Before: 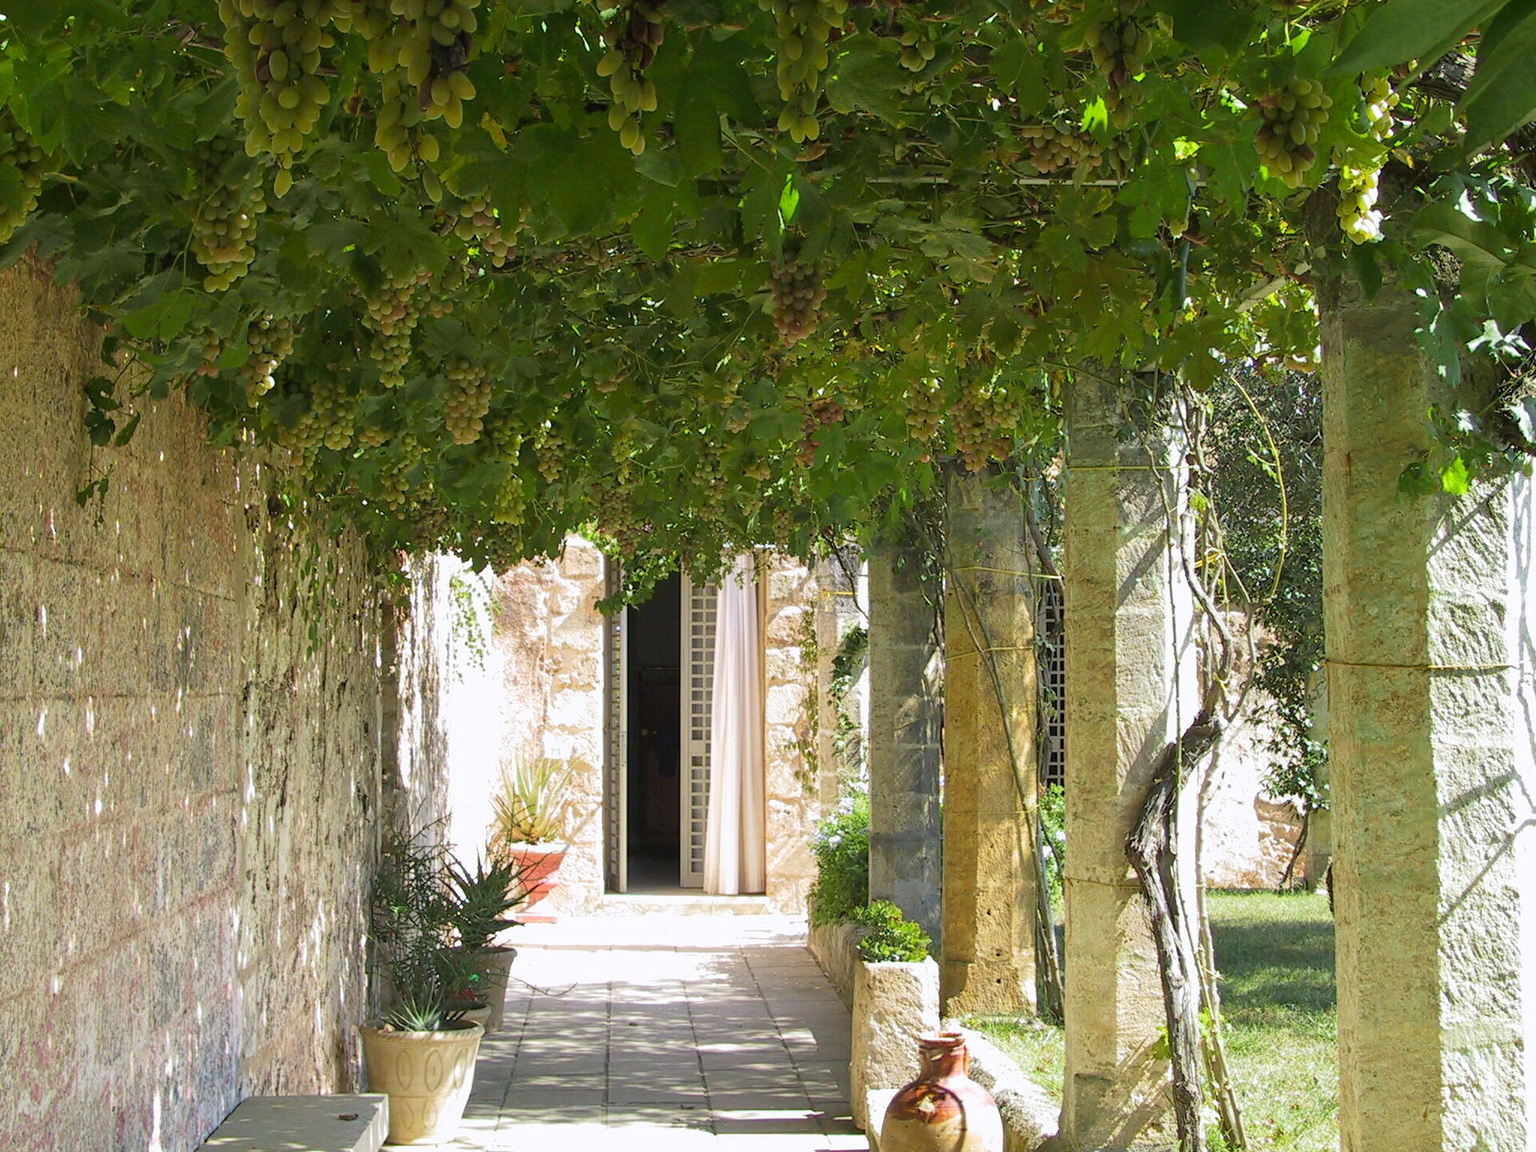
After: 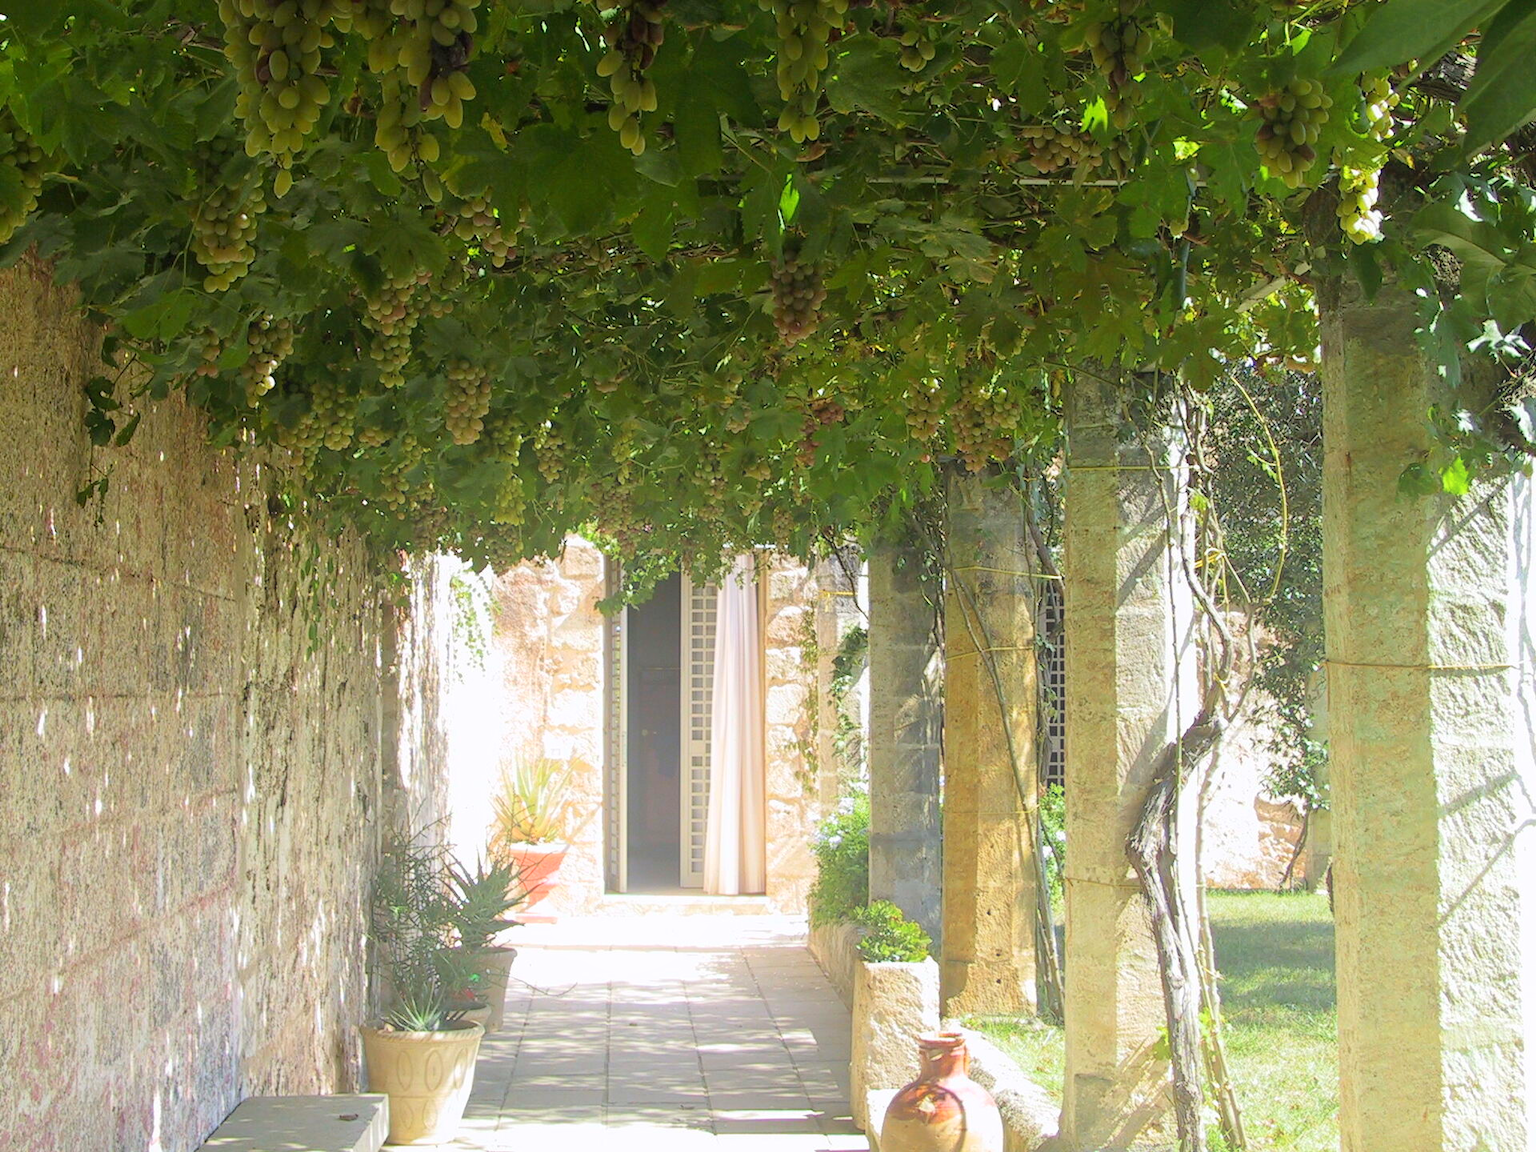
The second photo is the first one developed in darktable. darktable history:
bloom: size 40%
exposure: compensate highlight preservation false
